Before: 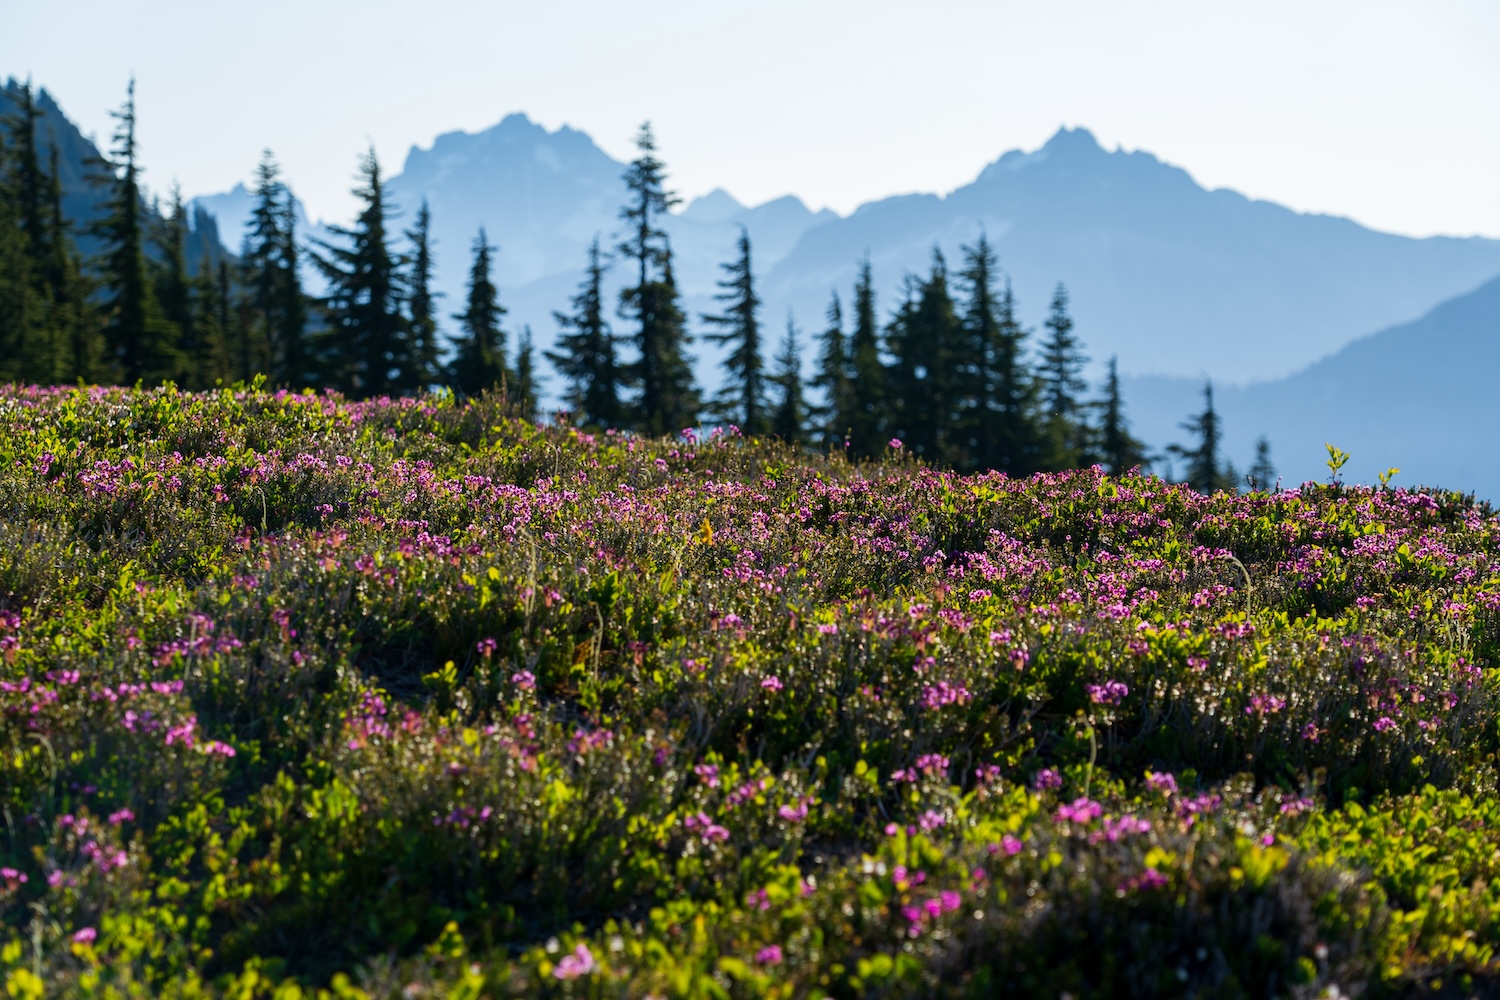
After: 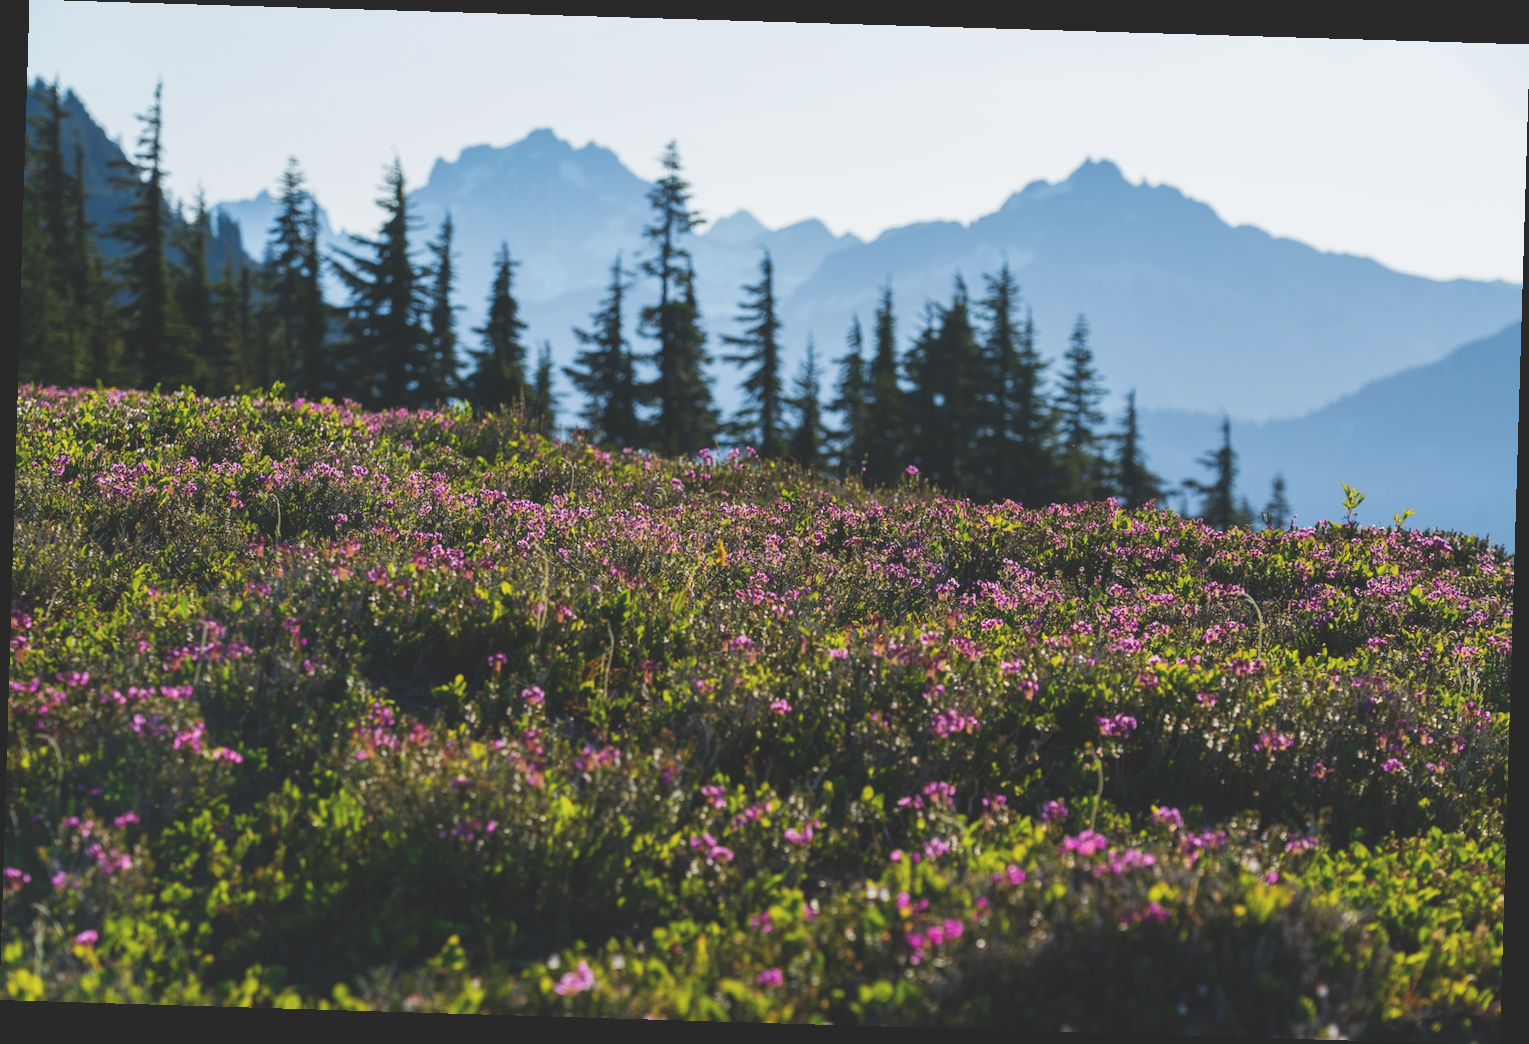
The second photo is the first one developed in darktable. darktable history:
rotate and perspective: rotation 1.72°, automatic cropping off
exposure: black level correction -0.025, exposure -0.117 EV, compensate highlight preservation false
